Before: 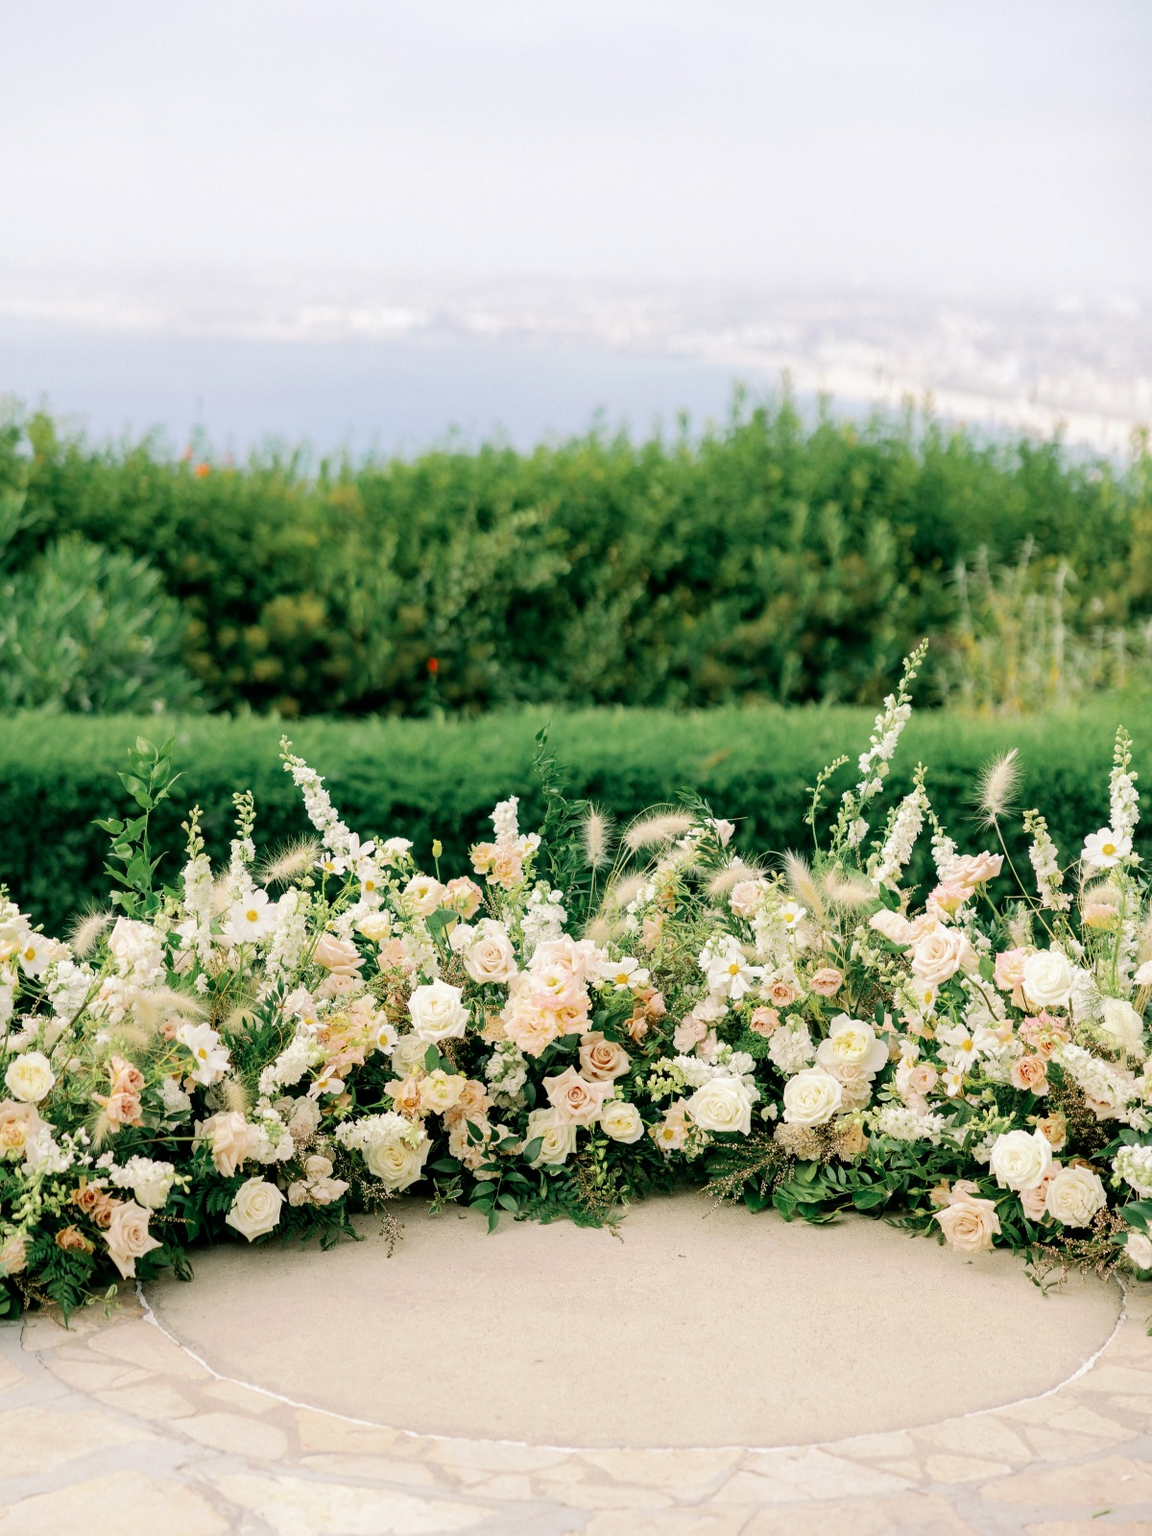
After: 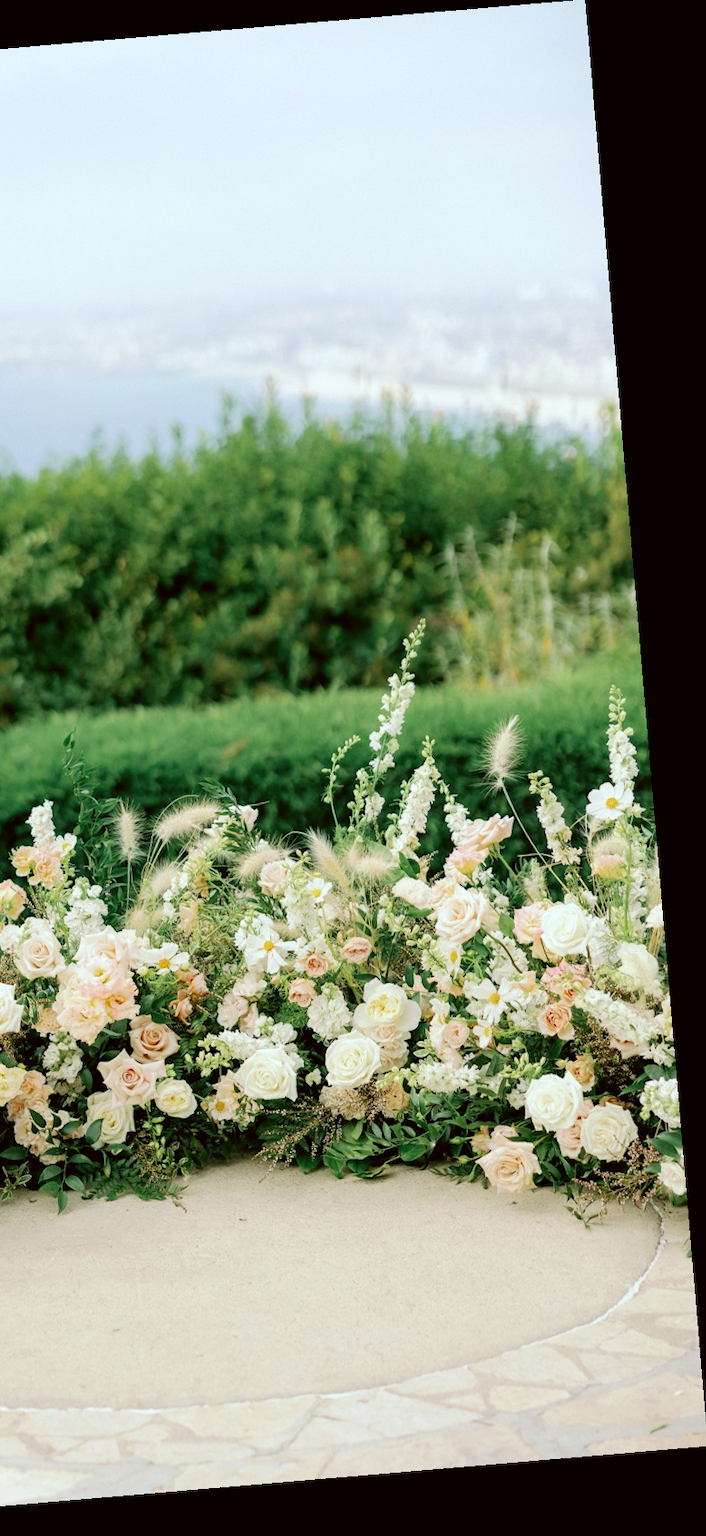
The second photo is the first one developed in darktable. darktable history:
crop: left 41.402%
rotate and perspective: rotation -4.86°, automatic cropping off
color correction: highlights a* -4.98, highlights b* -3.76, shadows a* 3.83, shadows b* 4.08
